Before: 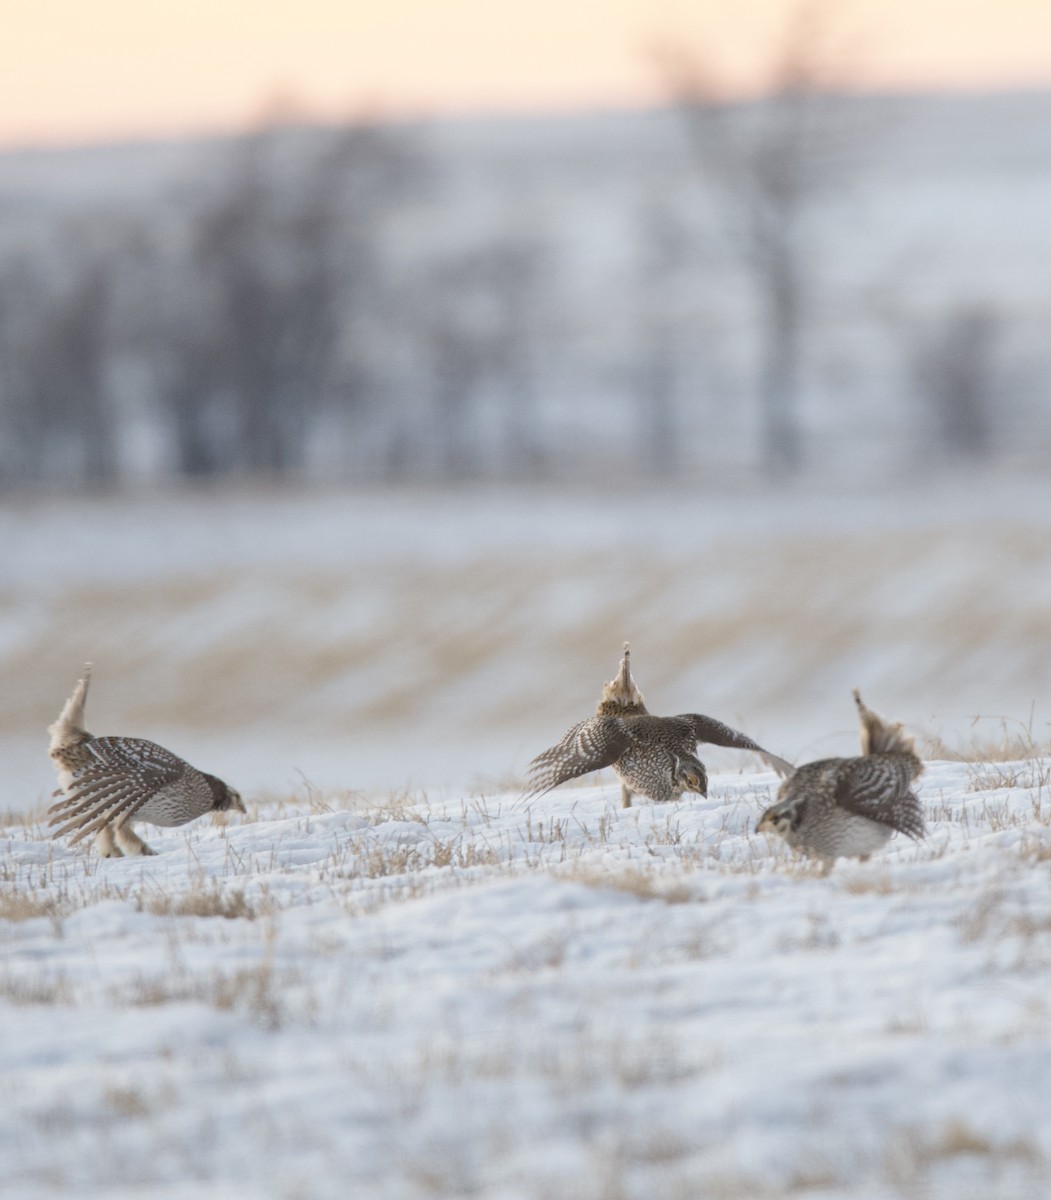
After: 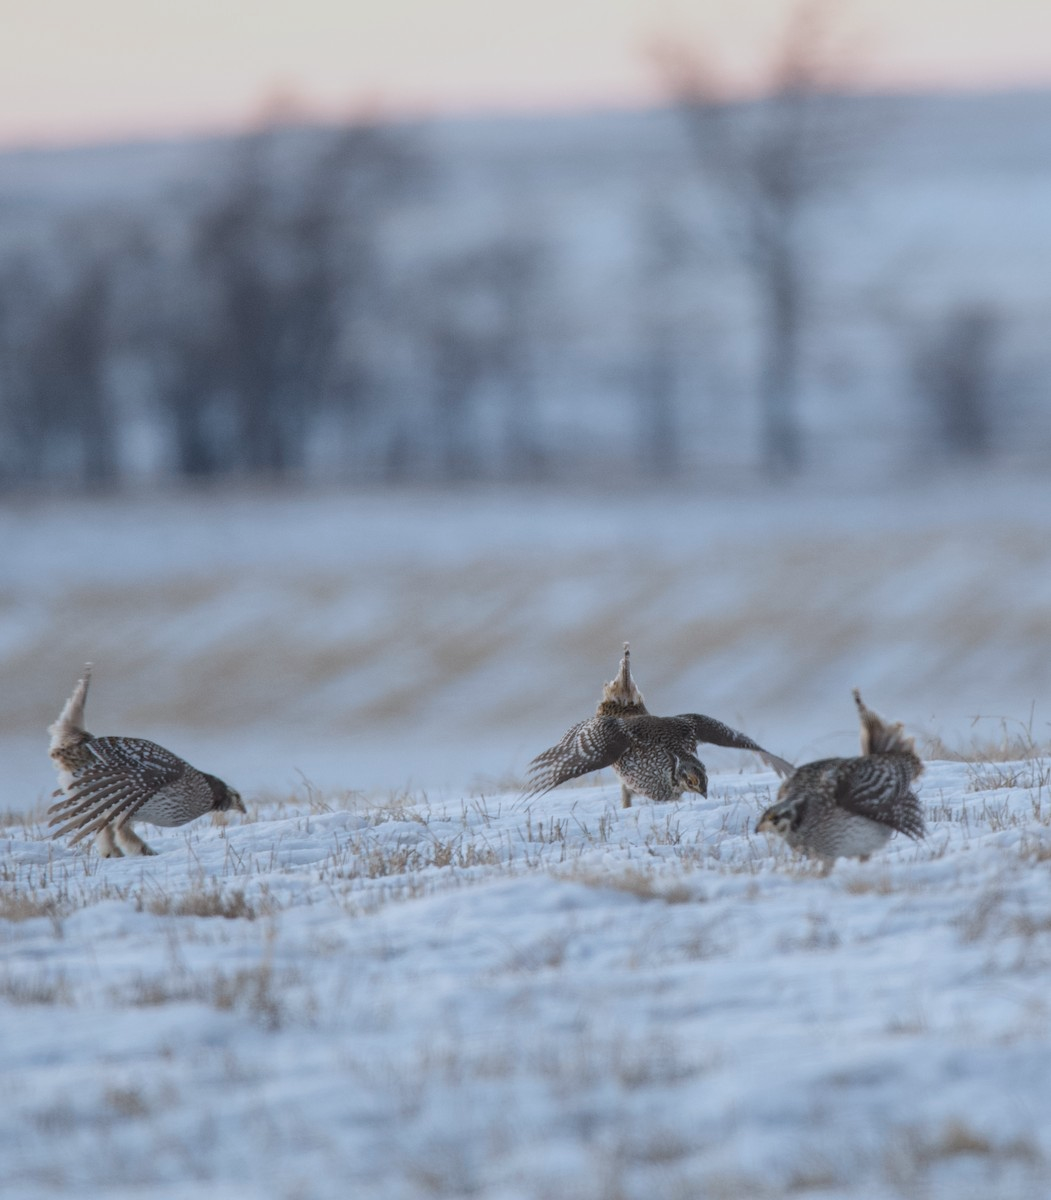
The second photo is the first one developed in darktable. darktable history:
color calibration: x 0.372, y 0.387, temperature 4286.87 K
local contrast: detail 130%
exposure: black level correction -0.015, exposure -0.539 EV, compensate highlight preservation false
